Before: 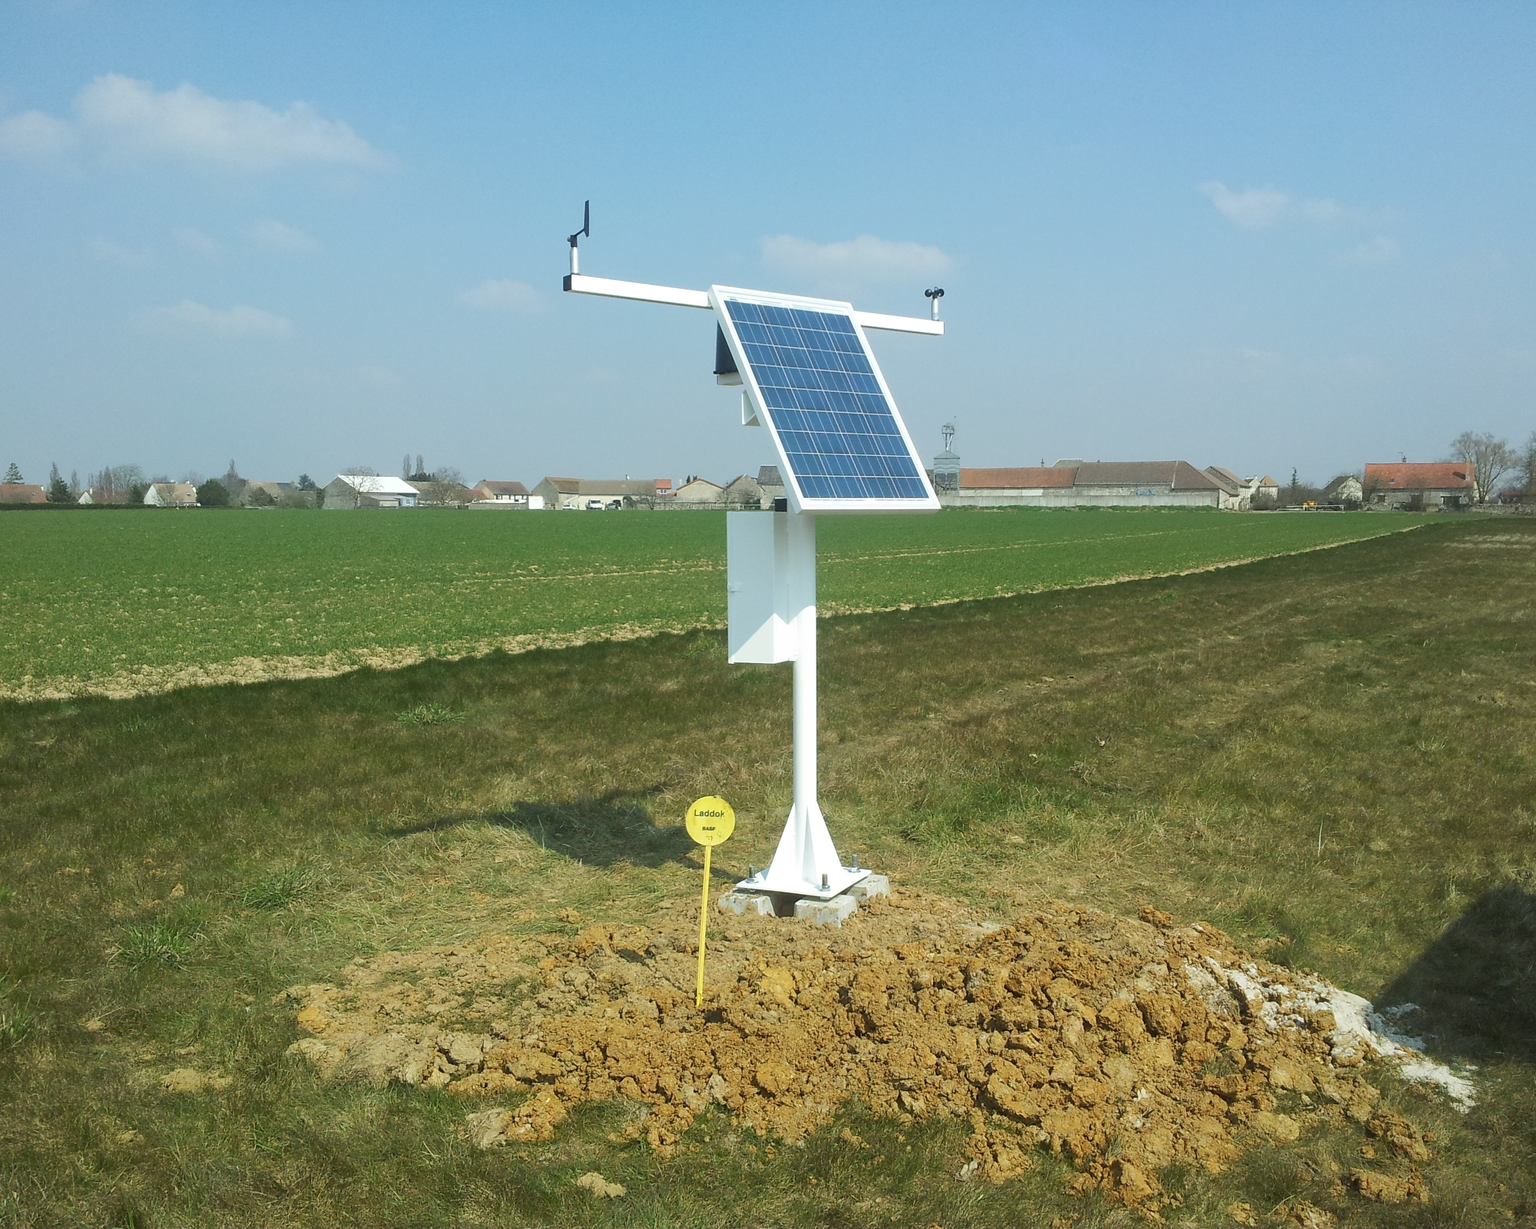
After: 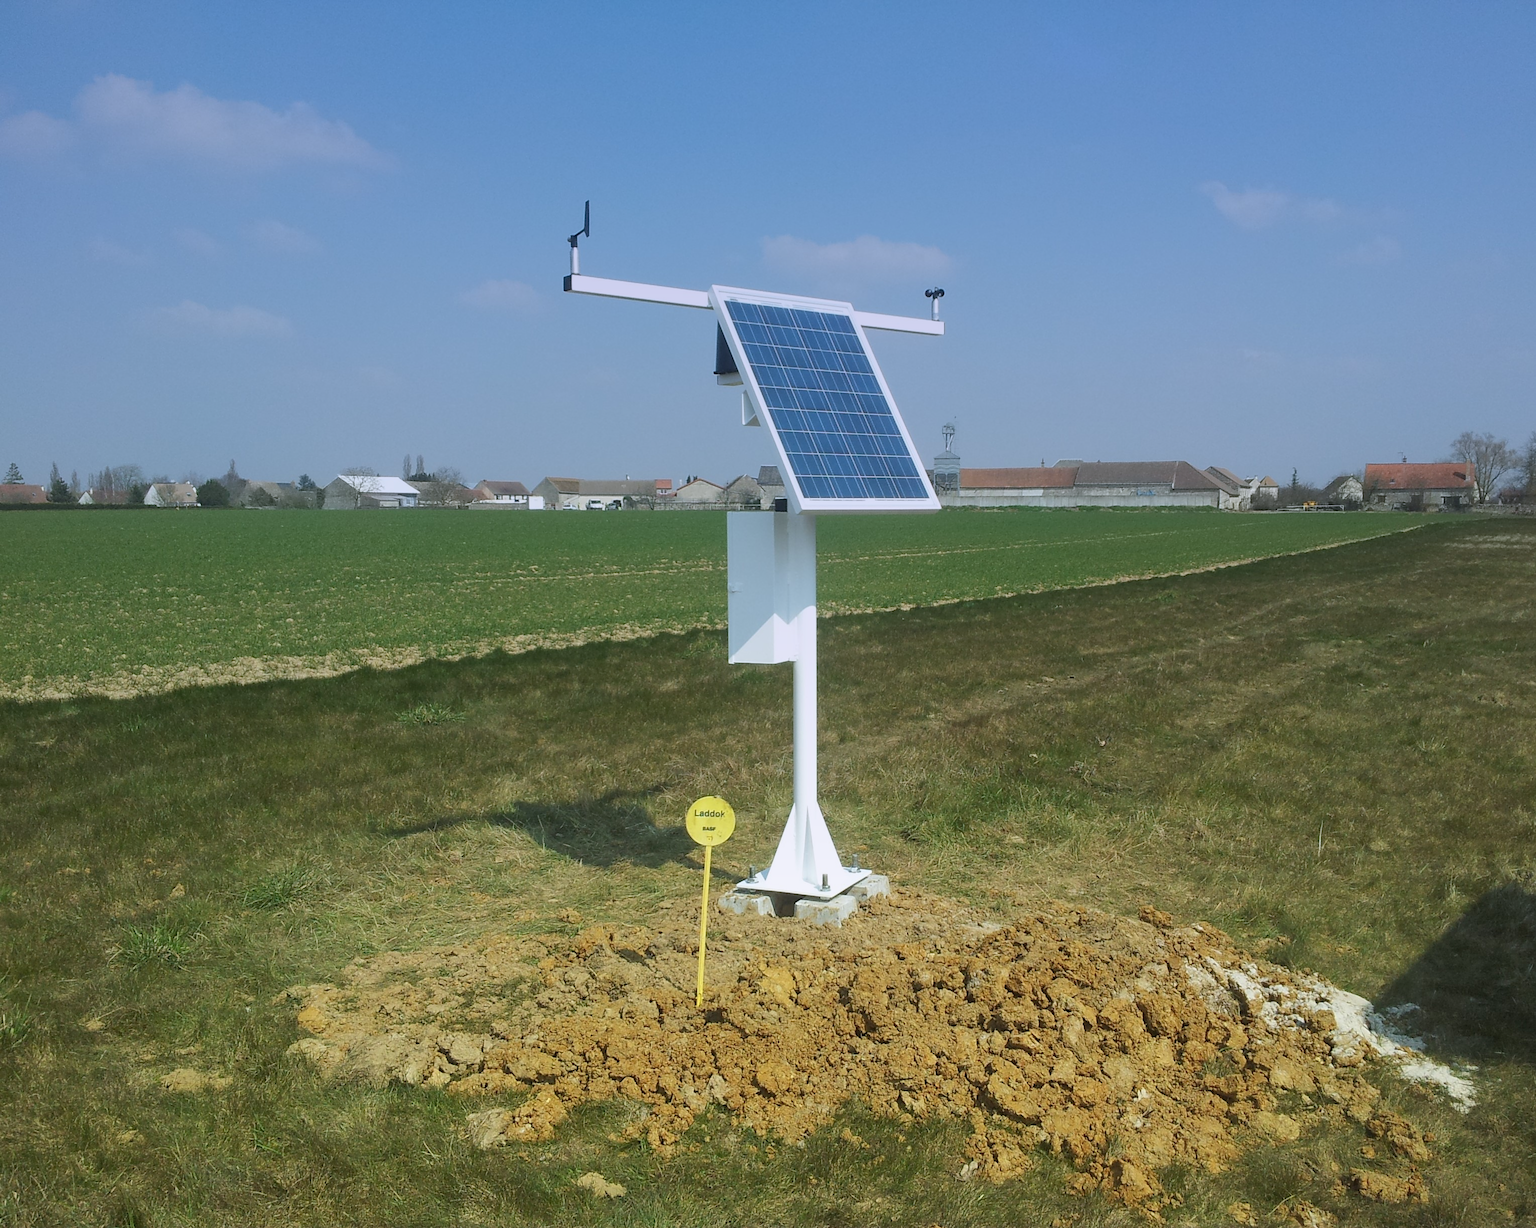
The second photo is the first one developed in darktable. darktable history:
graduated density: hue 238.83°, saturation 50%
tone equalizer: on, module defaults
